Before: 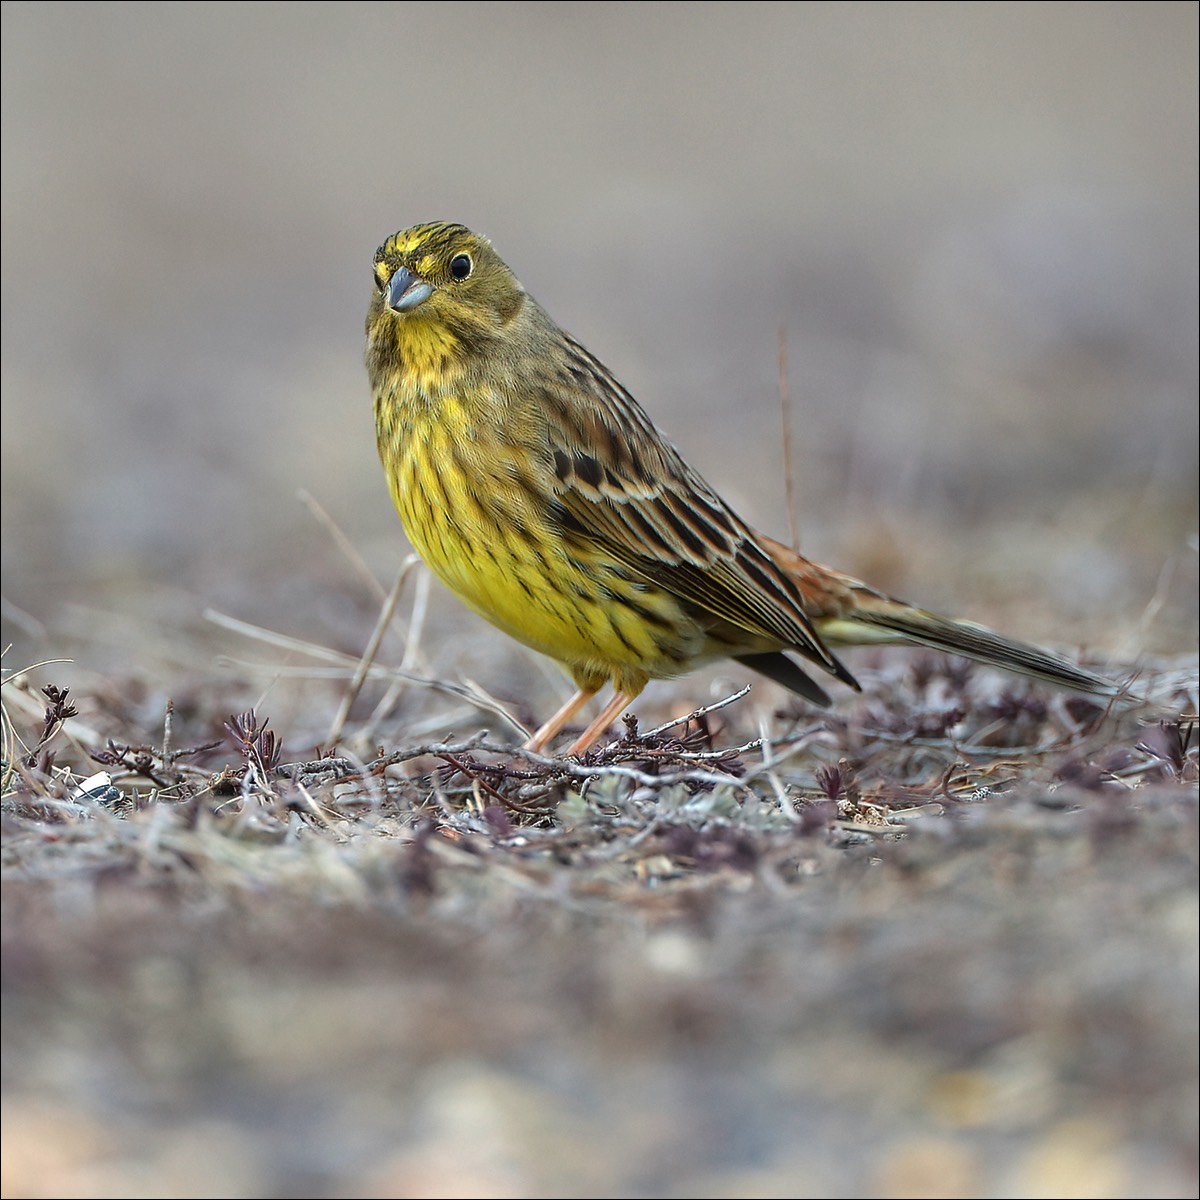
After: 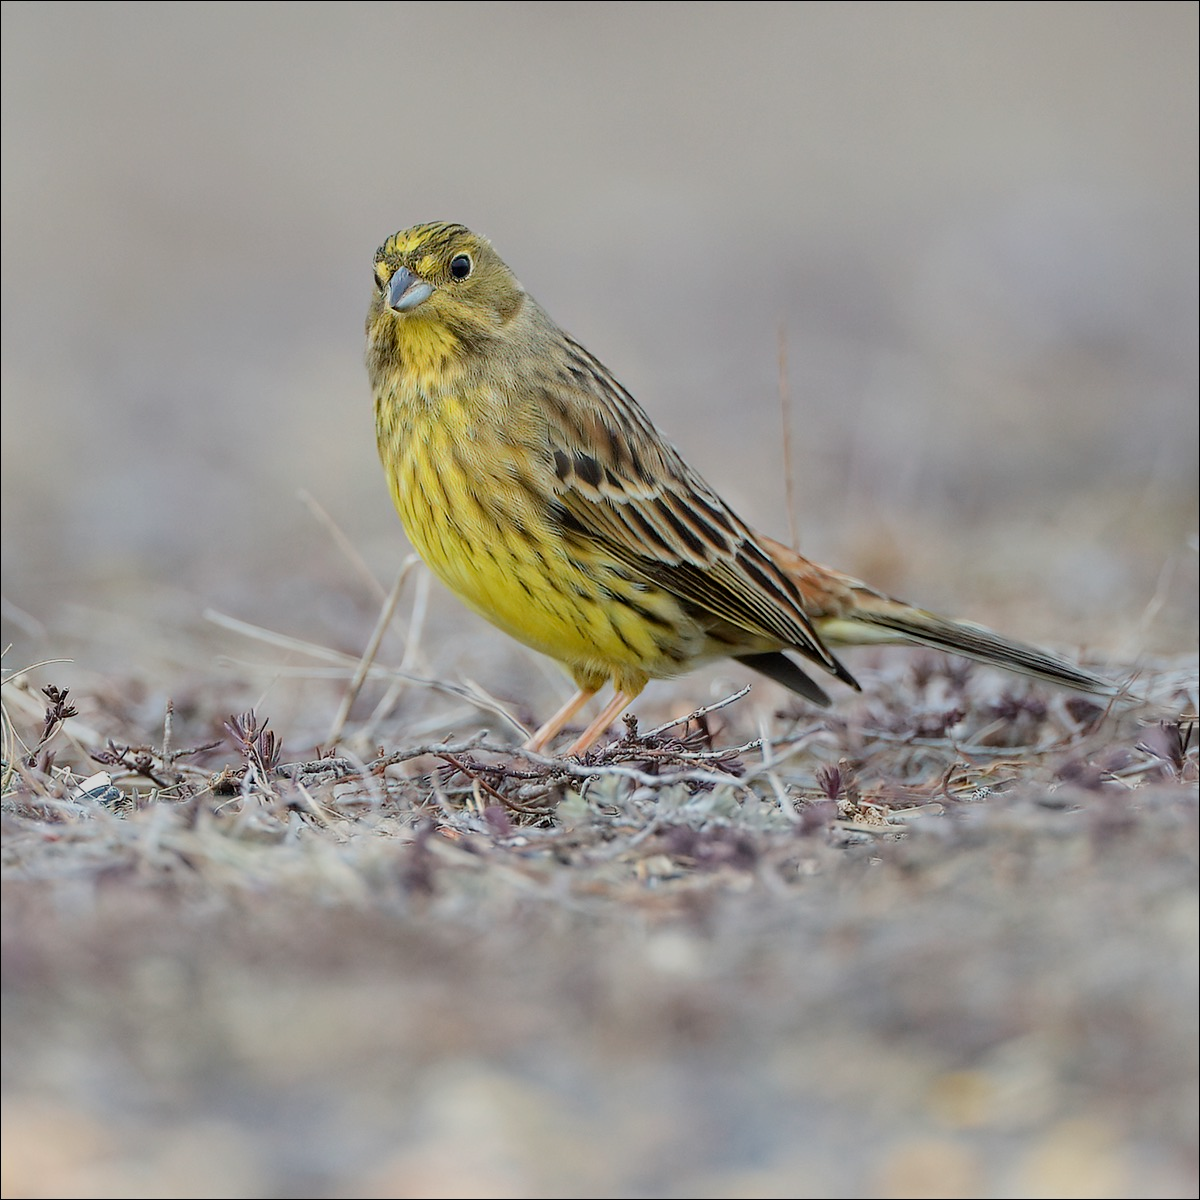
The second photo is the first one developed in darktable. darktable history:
filmic rgb: black relative exposure -7.98 EV, white relative exposure 4.02 EV, hardness 4.14, contrast 0.917, color science v6 (2022)
